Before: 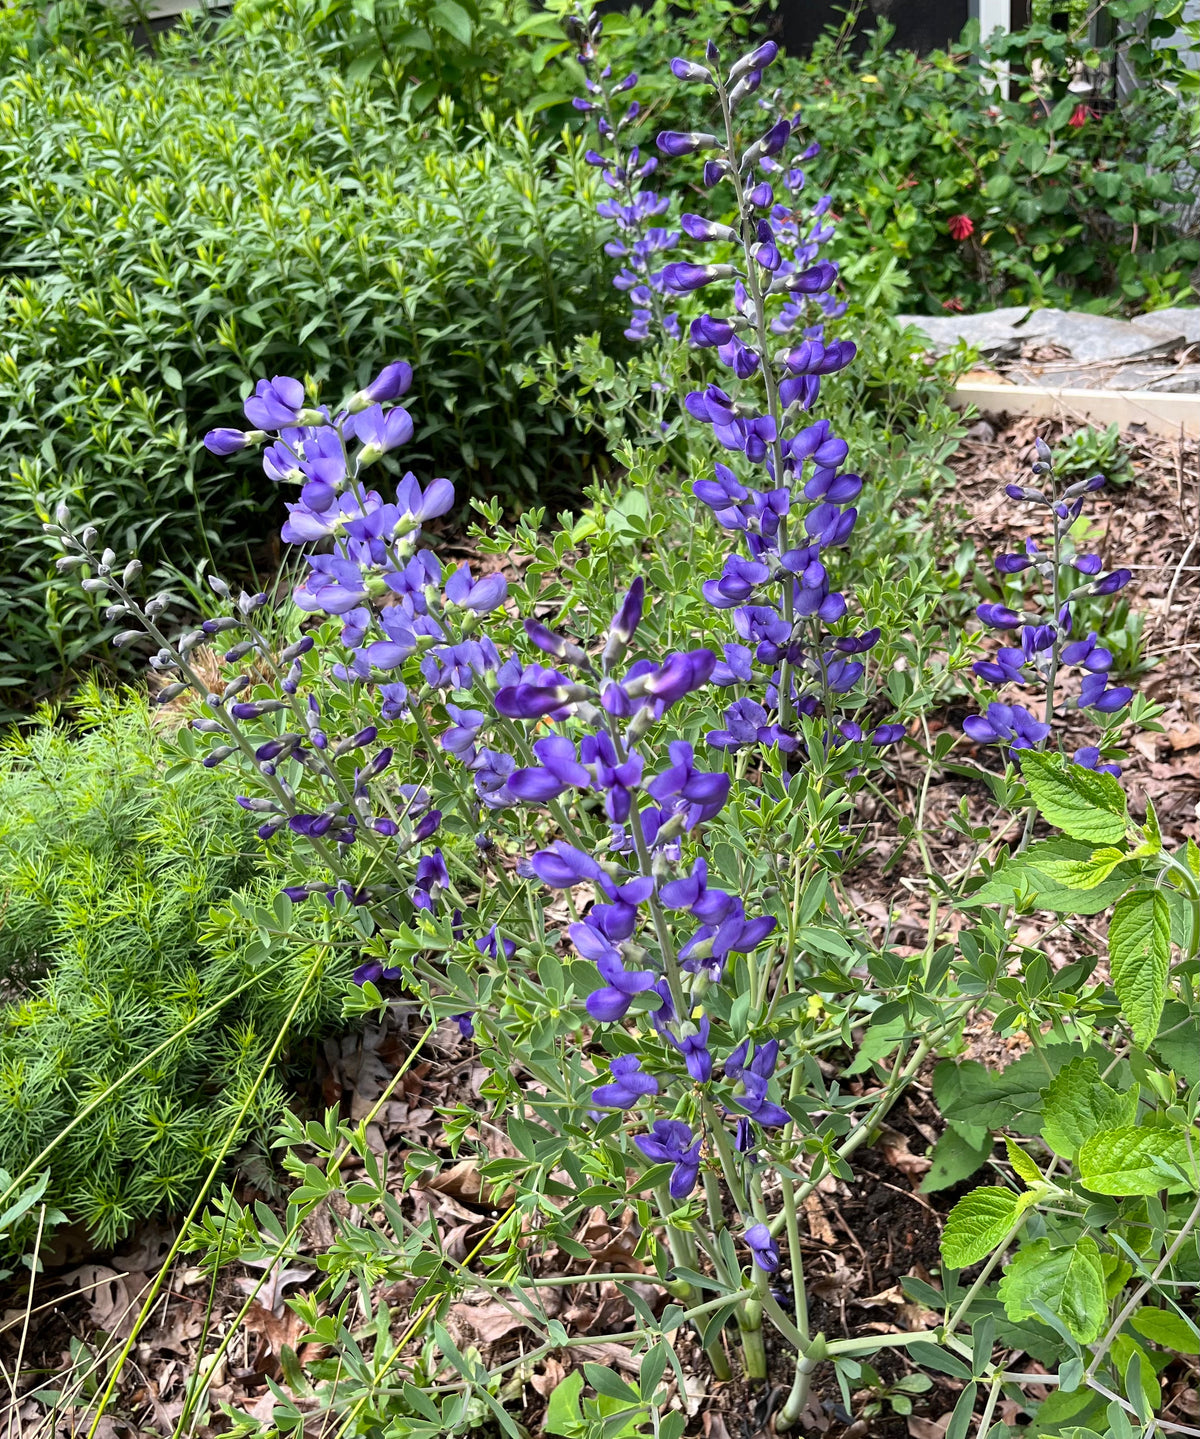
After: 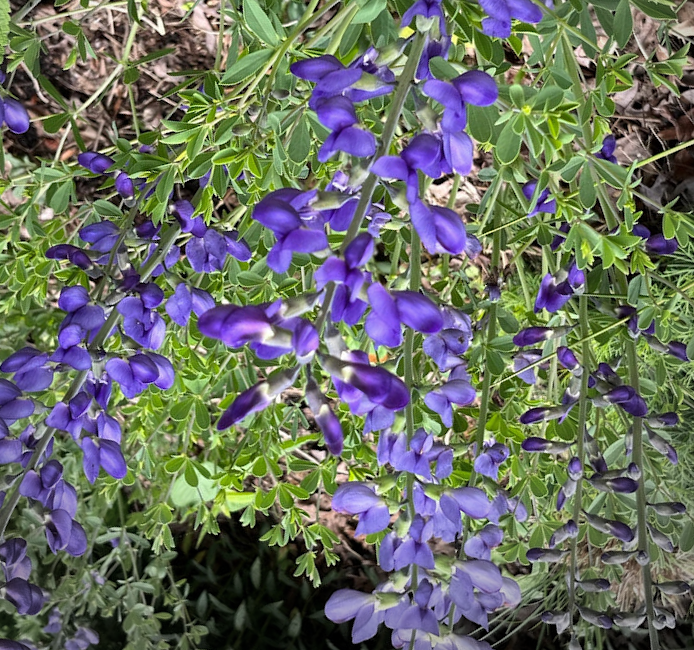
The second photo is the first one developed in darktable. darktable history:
vignetting: fall-off start 86.53%, center (-0.062, -0.307), automatic ratio true
levels: levels [0, 0.51, 1]
crop and rotate: angle 147.02°, left 9.222%, top 15.68%, right 4.408%, bottom 16.928%
